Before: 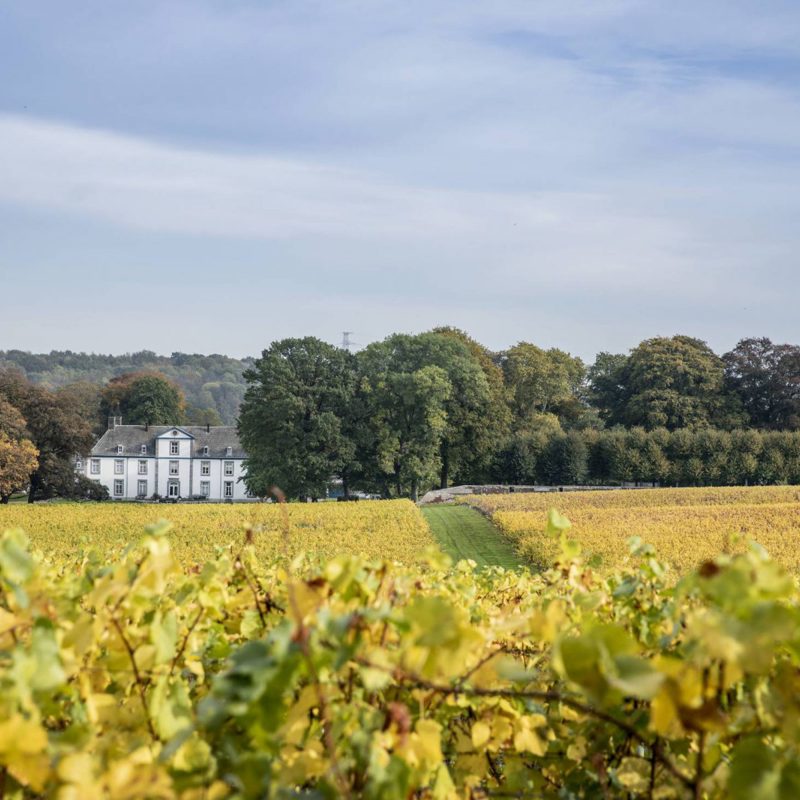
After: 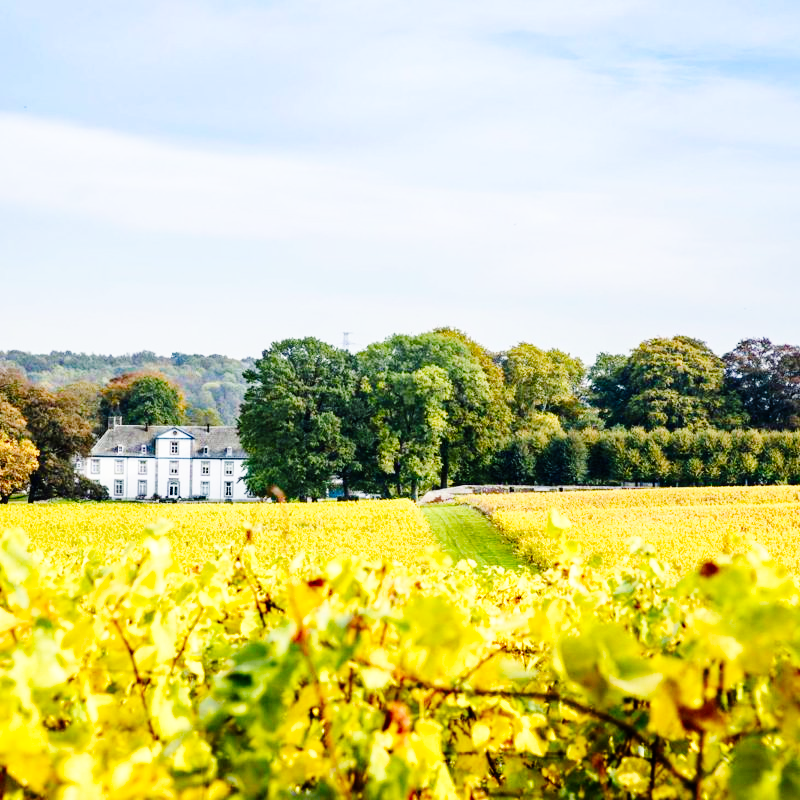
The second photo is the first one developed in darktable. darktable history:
haze removal: compatibility mode true, adaptive false
base curve: curves: ch0 [(0, 0) (0, 0) (0.002, 0.001) (0.008, 0.003) (0.019, 0.011) (0.037, 0.037) (0.064, 0.11) (0.102, 0.232) (0.152, 0.379) (0.216, 0.524) (0.296, 0.665) (0.394, 0.789) (0.512, 0.881) (0.651, 0.945) (0.813, 0.986) (1, 1)], preserve colors none
velvia: strength 32%, mid-tones bias 0.2
